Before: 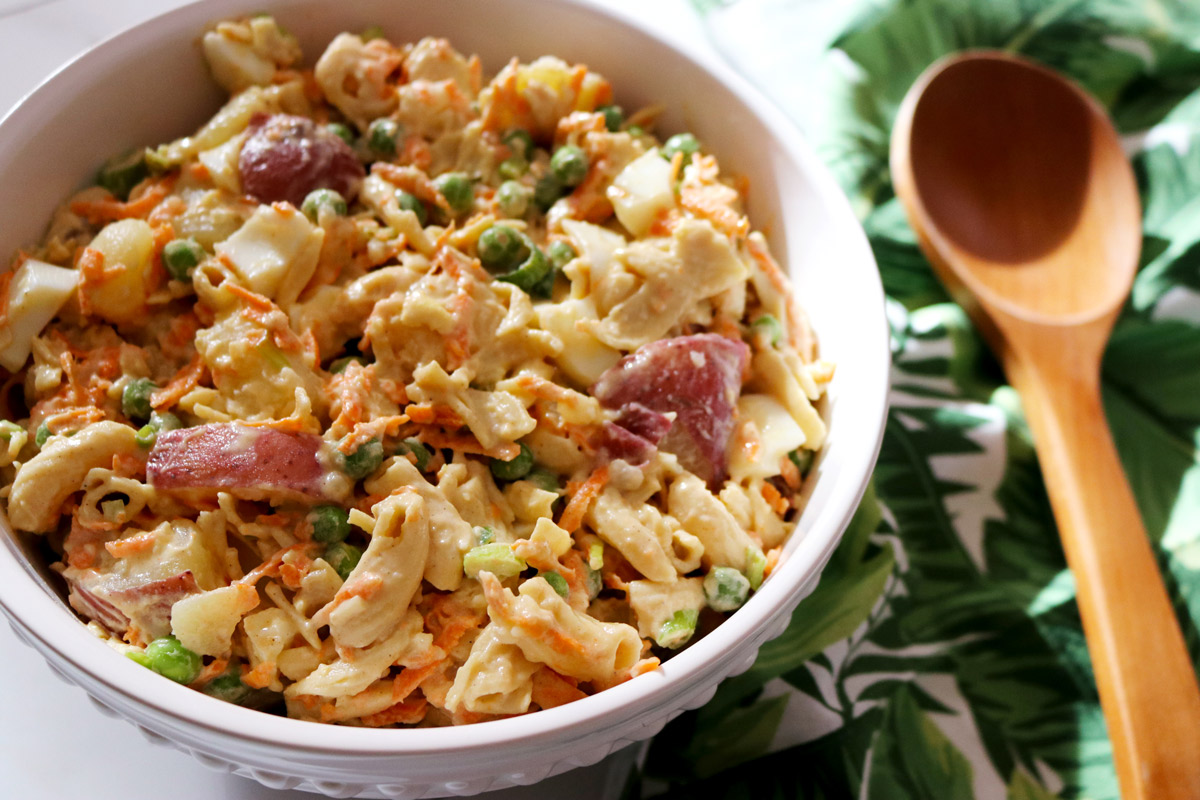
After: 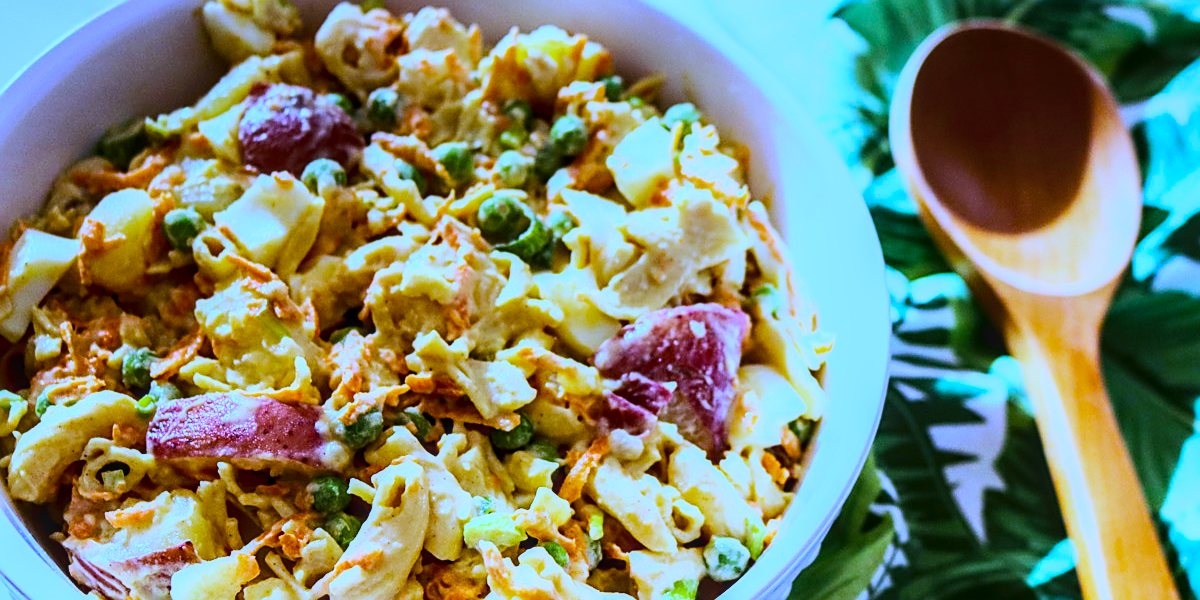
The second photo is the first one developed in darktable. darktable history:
crop: top 3.857%, bottom 21.132%
exposure: exposure -0.151 EV, compensate highlight preservation false
sharpen: on, module defaults
graduated density: on, module defaults
tone curve: curves: ch0 [(0, 0.026) (0.146, 0.158) (0.272, 0.34) (0.434, 0.625) (0.676, 0.871) (0.994, 0.955)], color space Lab, linked channels, preserve colors none
local contrast: detail 130%
color balance rgb: perceptual saturation grading › global saturation 30%, global vibrance 20%
white balance: red 0.766, blue 1.537
